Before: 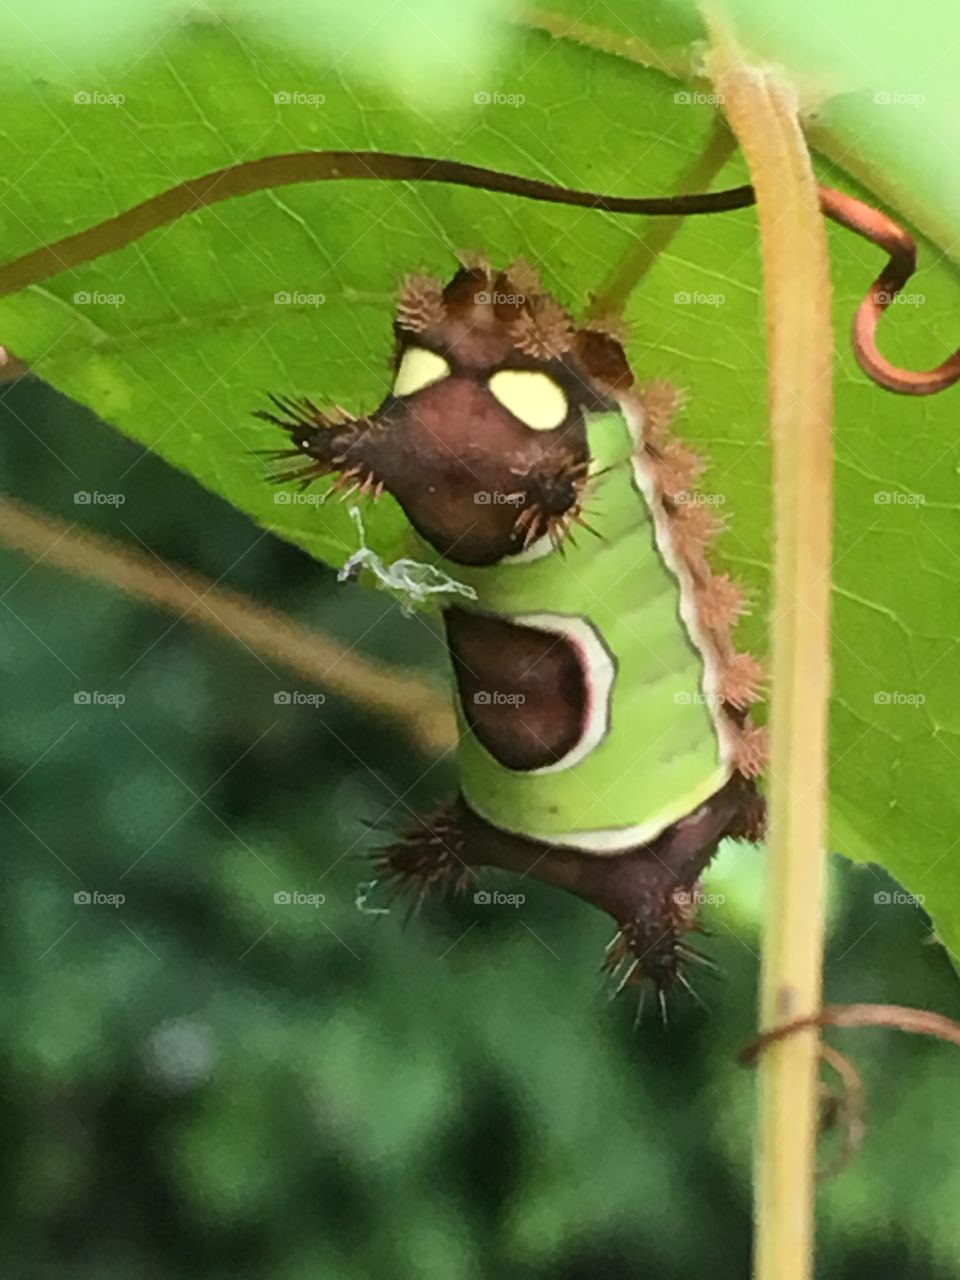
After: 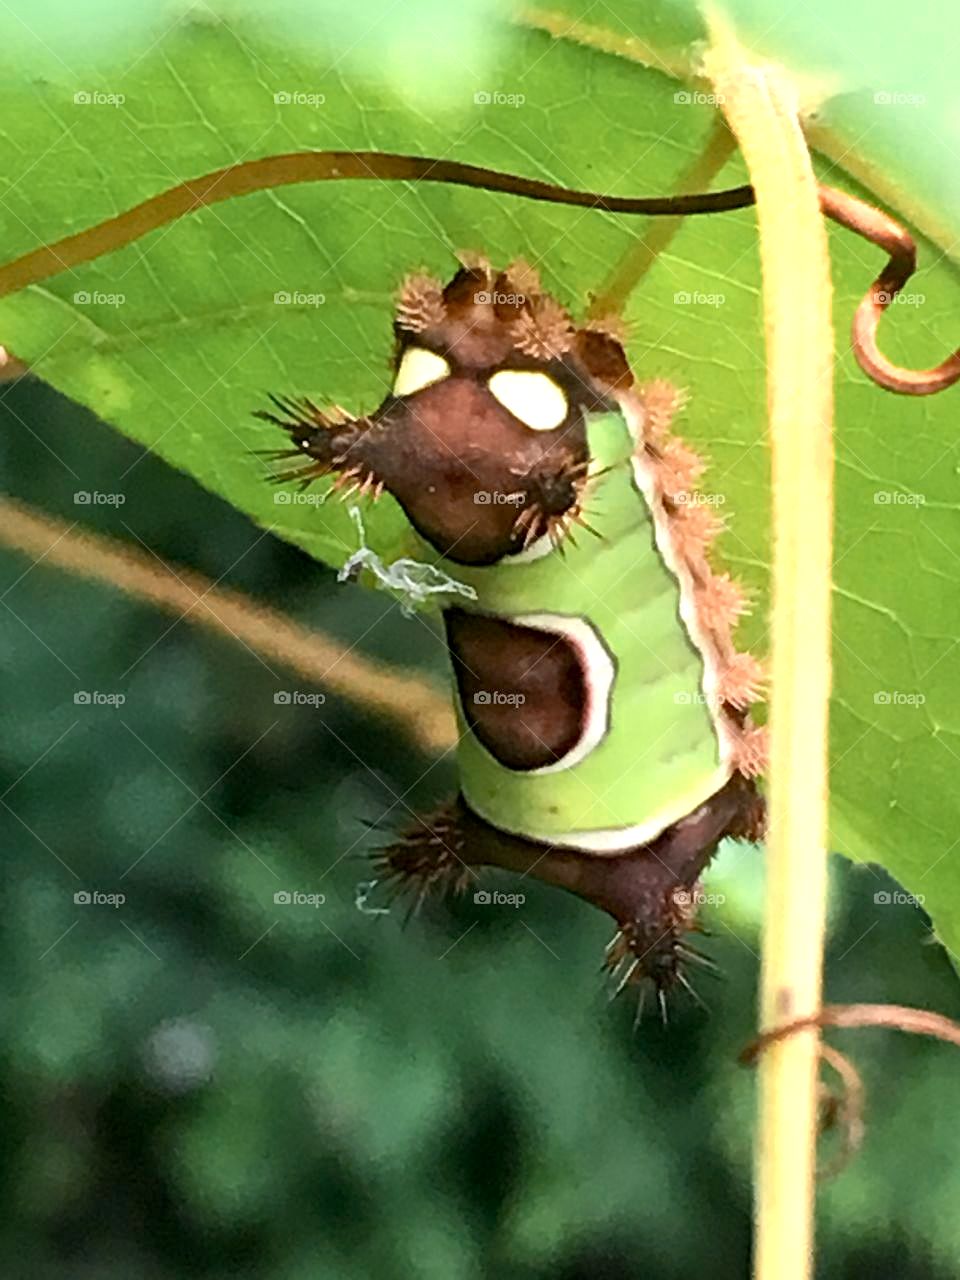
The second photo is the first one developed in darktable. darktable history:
haze removal: compatibility mode true, adaptive false
exposure: black level correction 0.005, exposure 0.283 EV, compensate highlight preservation false
sharpen: amount 0.213
color zones: curves: ch0 [(0.018, 0.548) (0.197, 0.654) (0.425, 0.447) (0.605, 0.658) (0.732, 0.579)]; ch1 [(0.105, 0.531) (0.224, 0.531) (0.386, 0.39) (0.618, 0.456) (0.732, 0.456) (0.956, 0.421)]; ch2 [(0.039, 0.583) (0.215, 0.465) (0.399, 0.544) (0.465, 0.548) (0.614, 0.447) (0.724, 0.43) (0.882, 0.623) (0.956, 0.632)]
